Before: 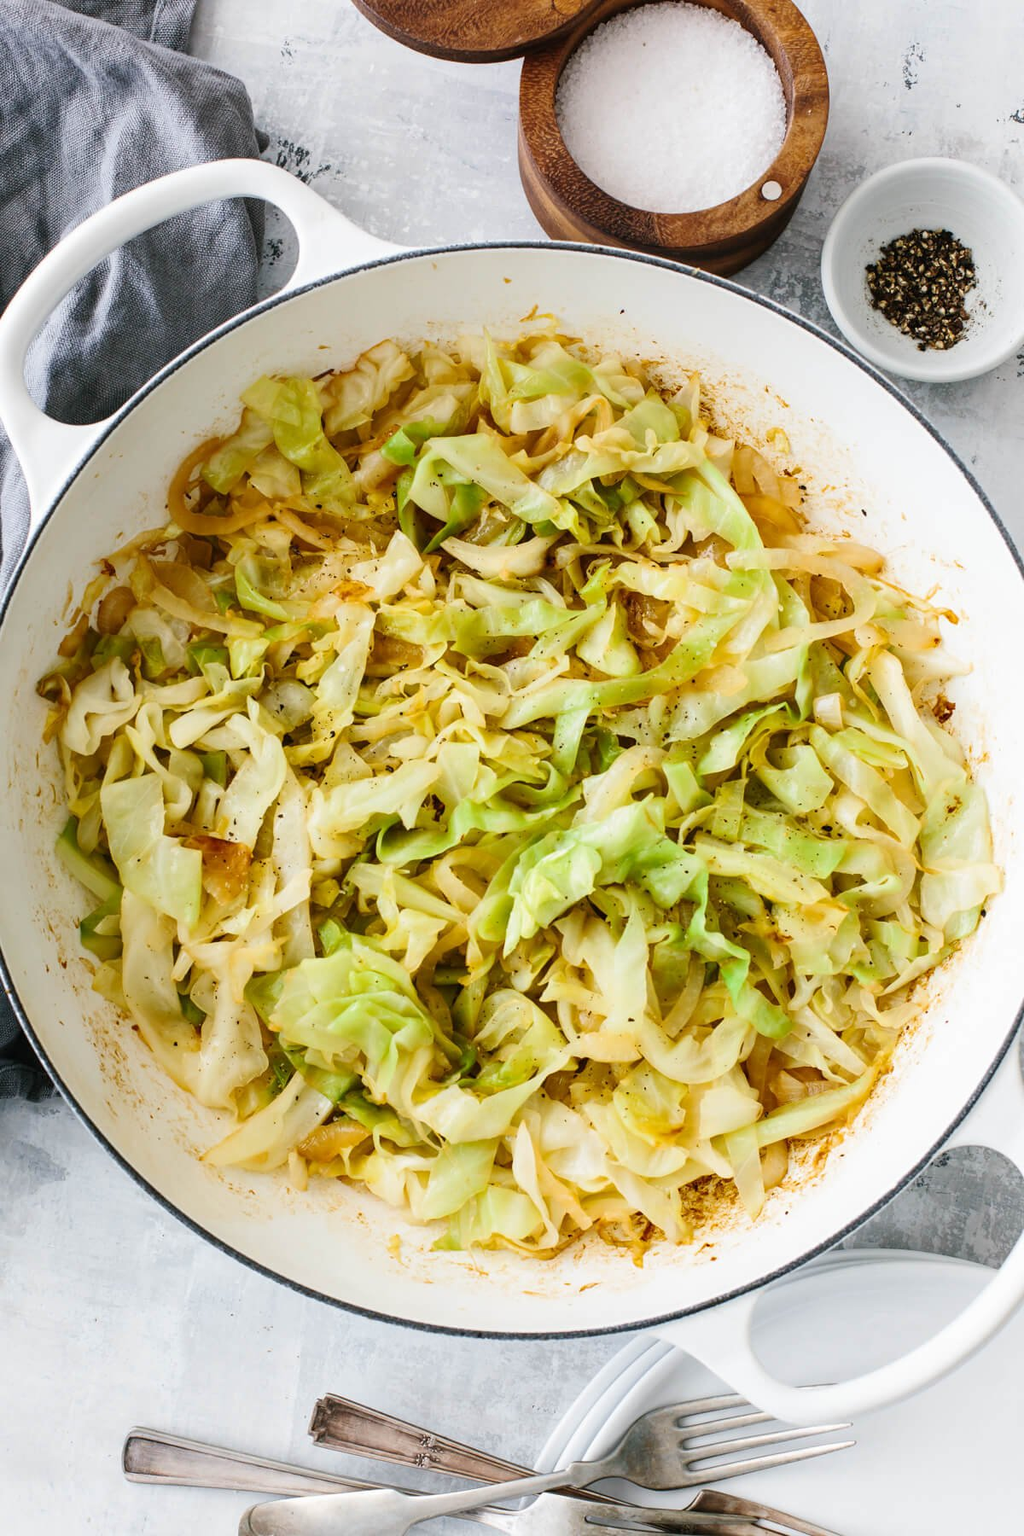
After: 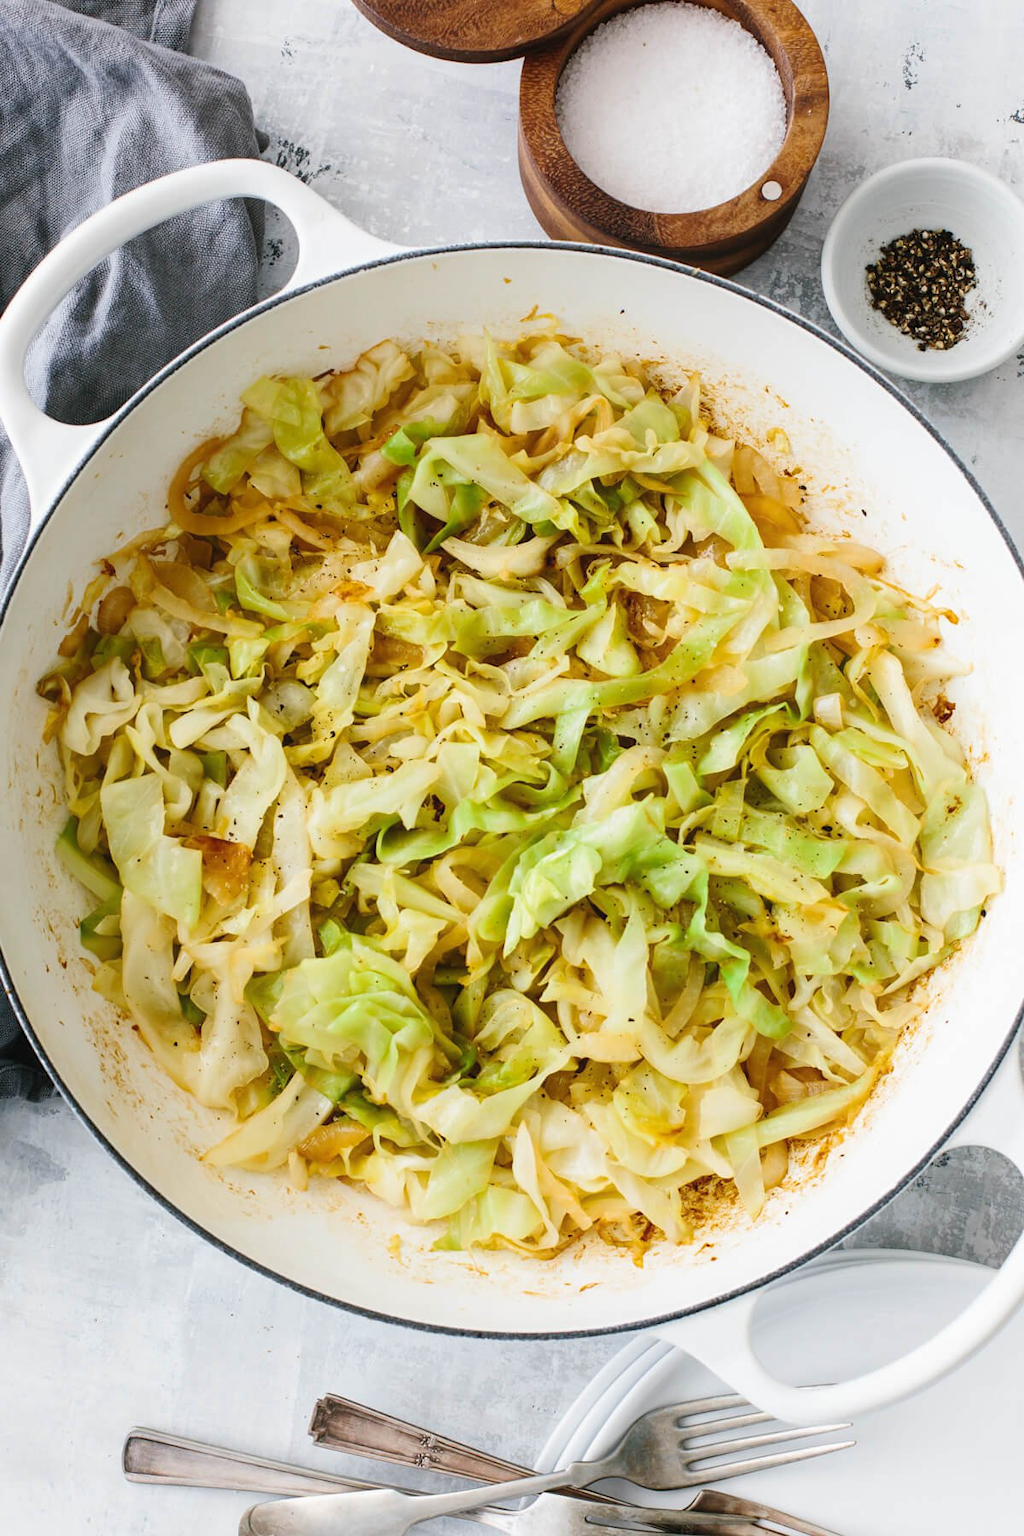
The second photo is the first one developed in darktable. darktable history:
contrast equalizer: octaves 7, y [[0.526, 0.53, 0.532, 0.532, 0.53, 0.525], [0.5 ×6], [0.5 ×6], [0 ×6], [0 ×6]], mix -0.34
